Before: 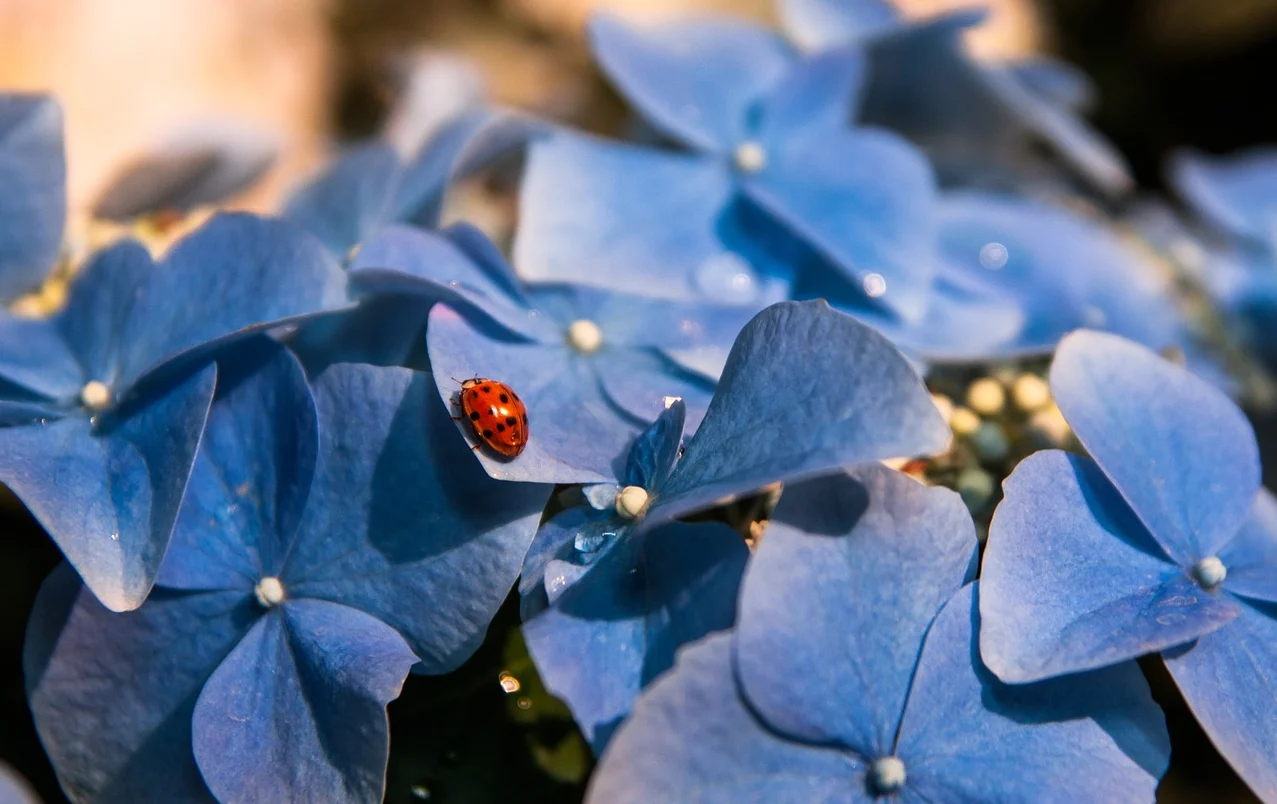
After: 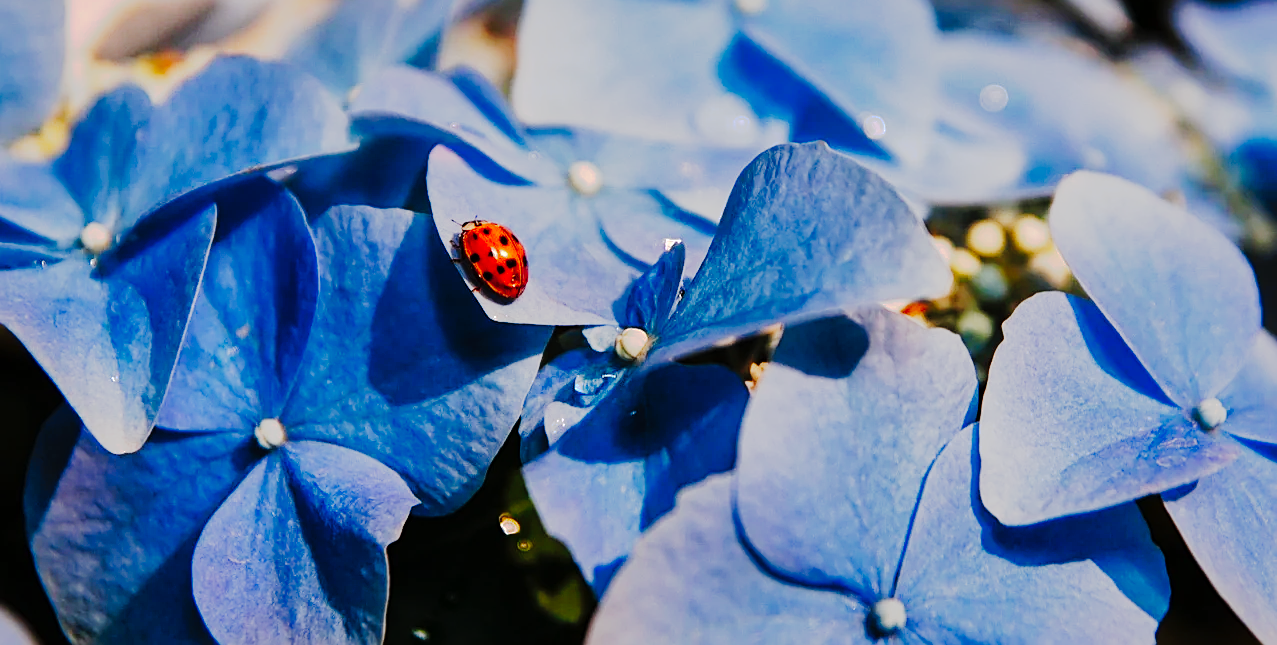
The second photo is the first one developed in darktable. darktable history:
sharpen: on, module defaults
crop and rotate: top 19.659%
shadows and highlights: on, module defaults
tone curve: curves: ch0 [(0, 0) (0.003, 0.001) (0.011, 0.005) (0.025, 0.009) (0.044, 0.014) (0.069, 0.019) (0.1, 0.028) (0.136, 0.039) (0.177, 0.073) (0.224, 0.134) (0.277, 0.218) (0.335, 0.343) (0.399, 0.488) (0.468, 0.608) (0.543, 0.699) (0.623, 0.773) (0.709, 0.819) (0.801, 0.852) (0.898, 0.874) (1, 1)], preserve colors none
